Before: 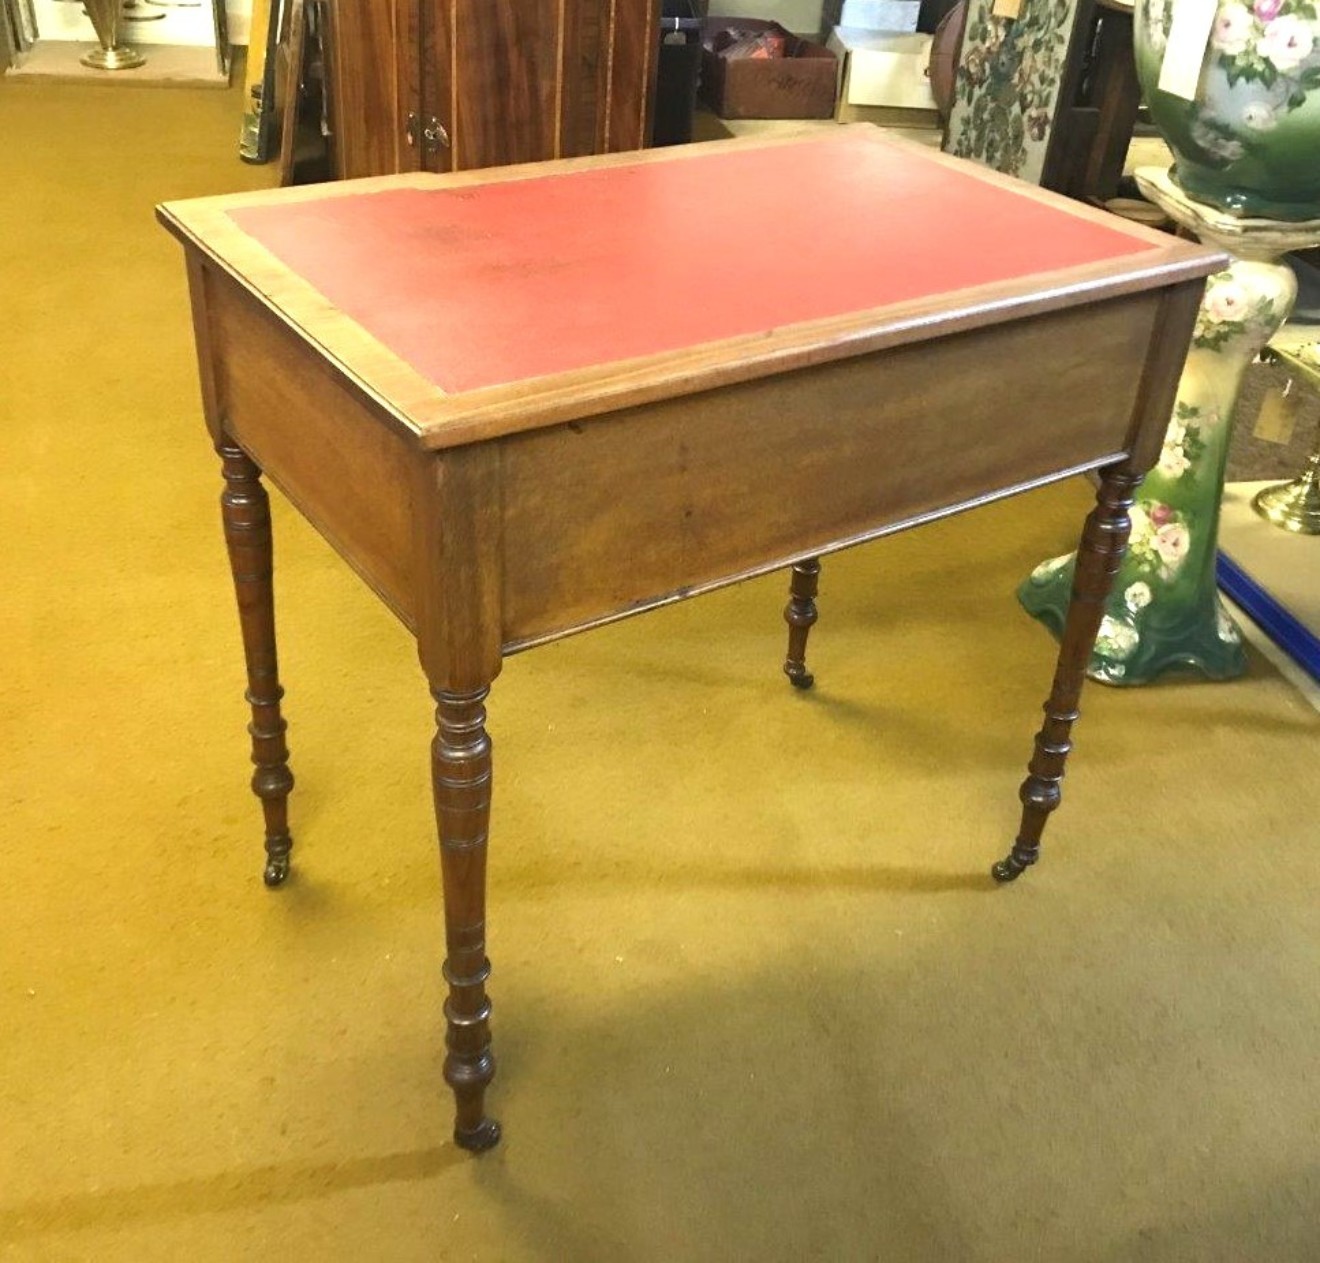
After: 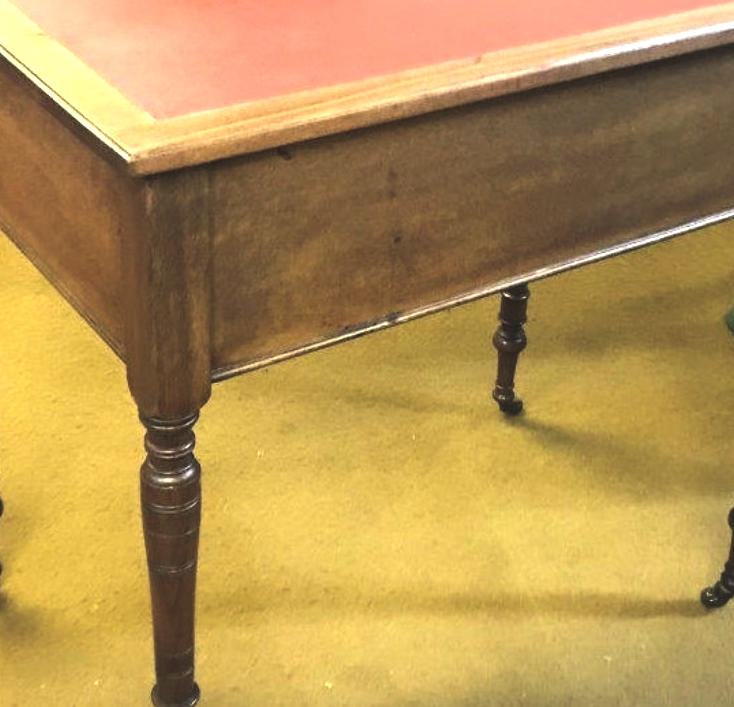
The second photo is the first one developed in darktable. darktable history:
crop and rotate: left 22.069%, top 21.759%, right 22.287%, bottom 22.236%
tone equalizer: -8 EV -0.783 EV, -7 EV -0.739 EV, -6 EV -0.609 EV, -5 EV -0.361 EV, -3 EV 0.374 EV, -2 EV 0.6 EV, -1 EV 0.688 EV, +0 EV 0.745 EV, edges refinement/feathering 500, mask exposure compensation -1.57 EV, preserve details no
levels: levels [0.062, 0.494, 0.925]
exposure: black level correction -0.035, exposure -0.496 EV, compensate exposure bias true, compensate highlight preservation false
